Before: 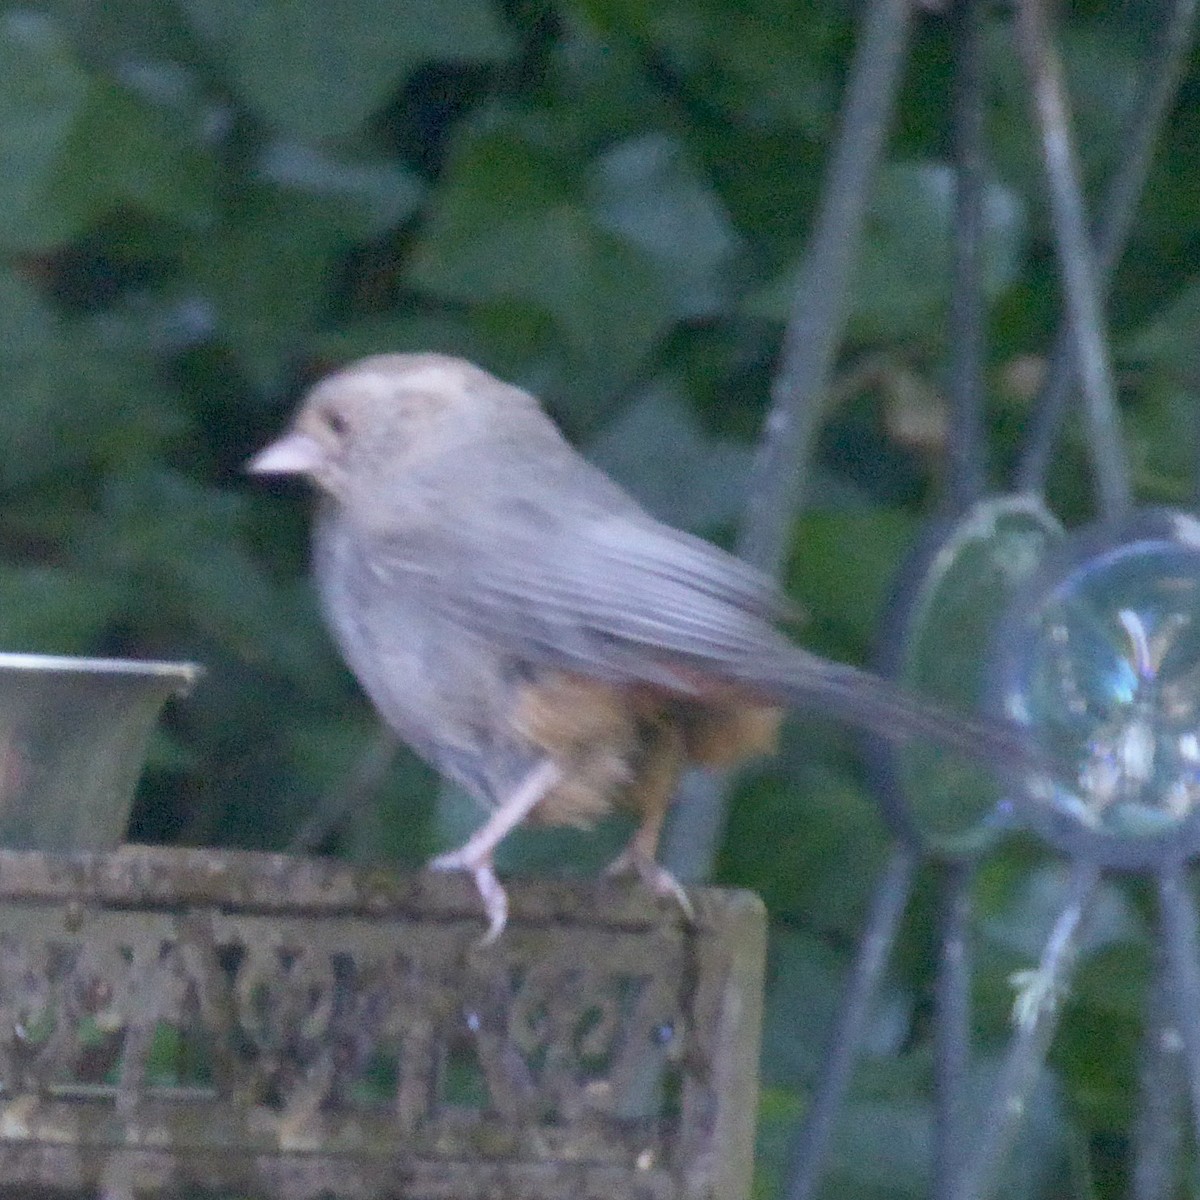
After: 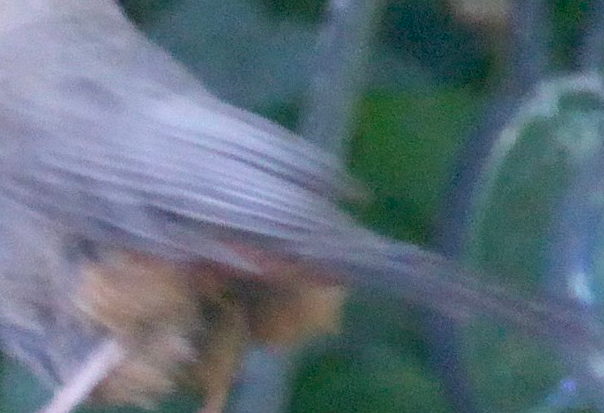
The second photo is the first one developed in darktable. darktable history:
crop: left 36.465%, top 35.125%, right 13.157%, bottom 30.422%
